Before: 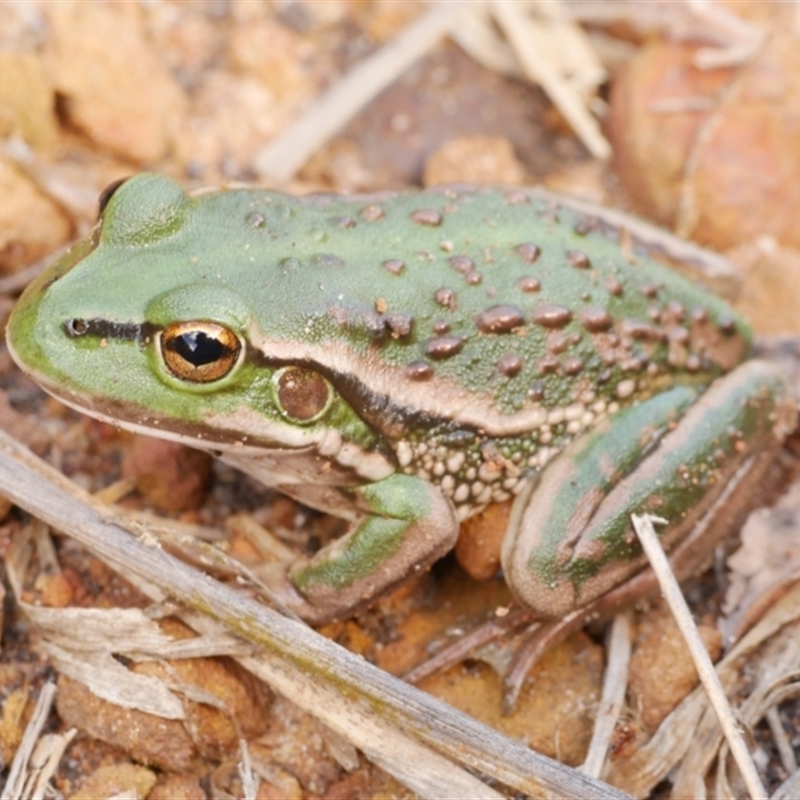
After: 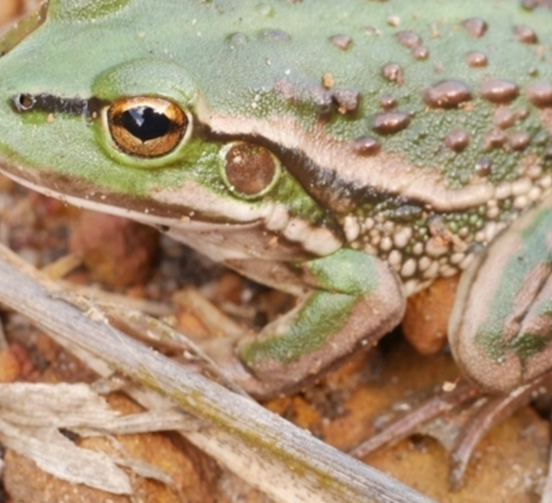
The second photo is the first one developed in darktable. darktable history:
crop: left 6.657%, top 28.147%, right 24.22%, bottom 8.906%
